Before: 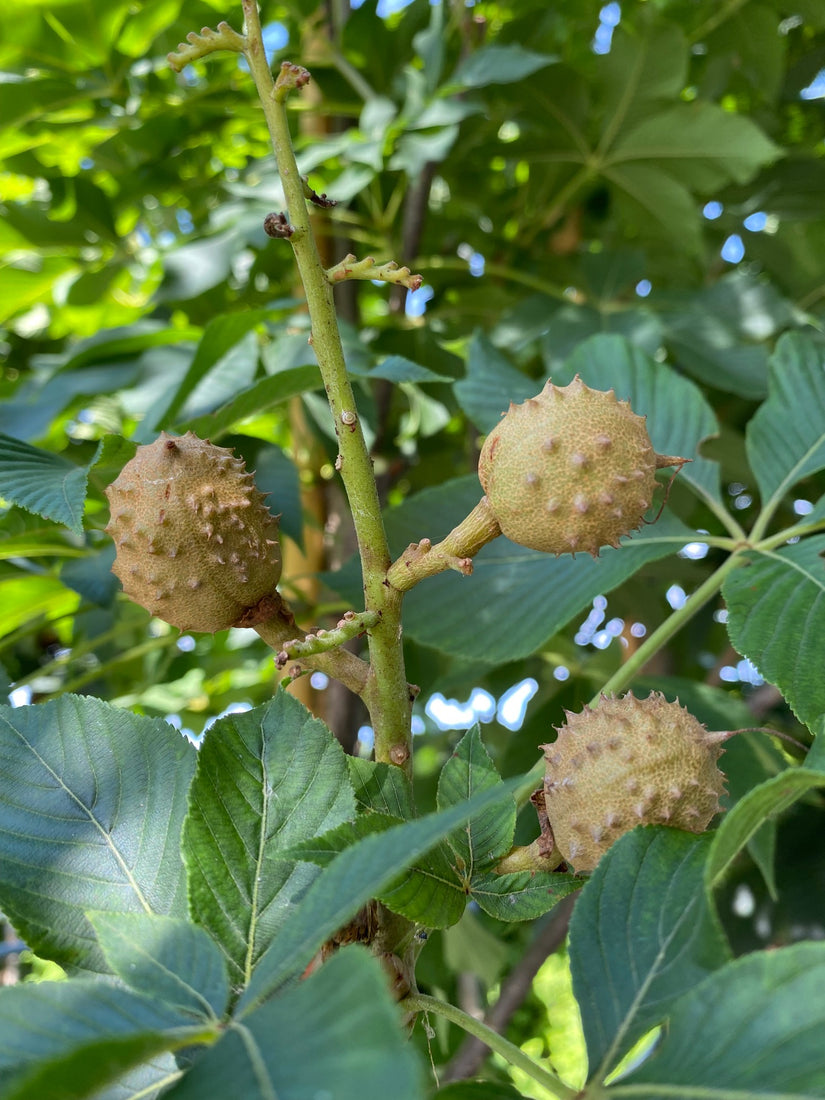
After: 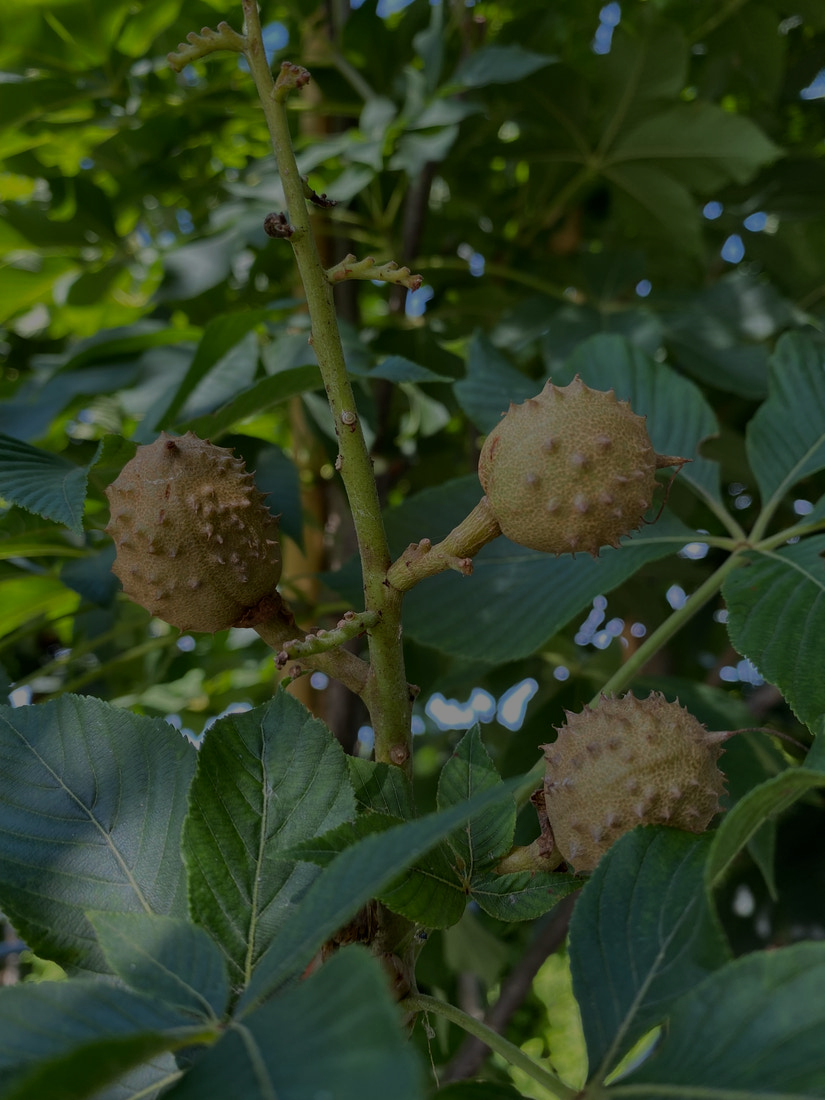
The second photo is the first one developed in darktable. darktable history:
exposure: exposure -1.92 EV, compensate highlight preservation false
